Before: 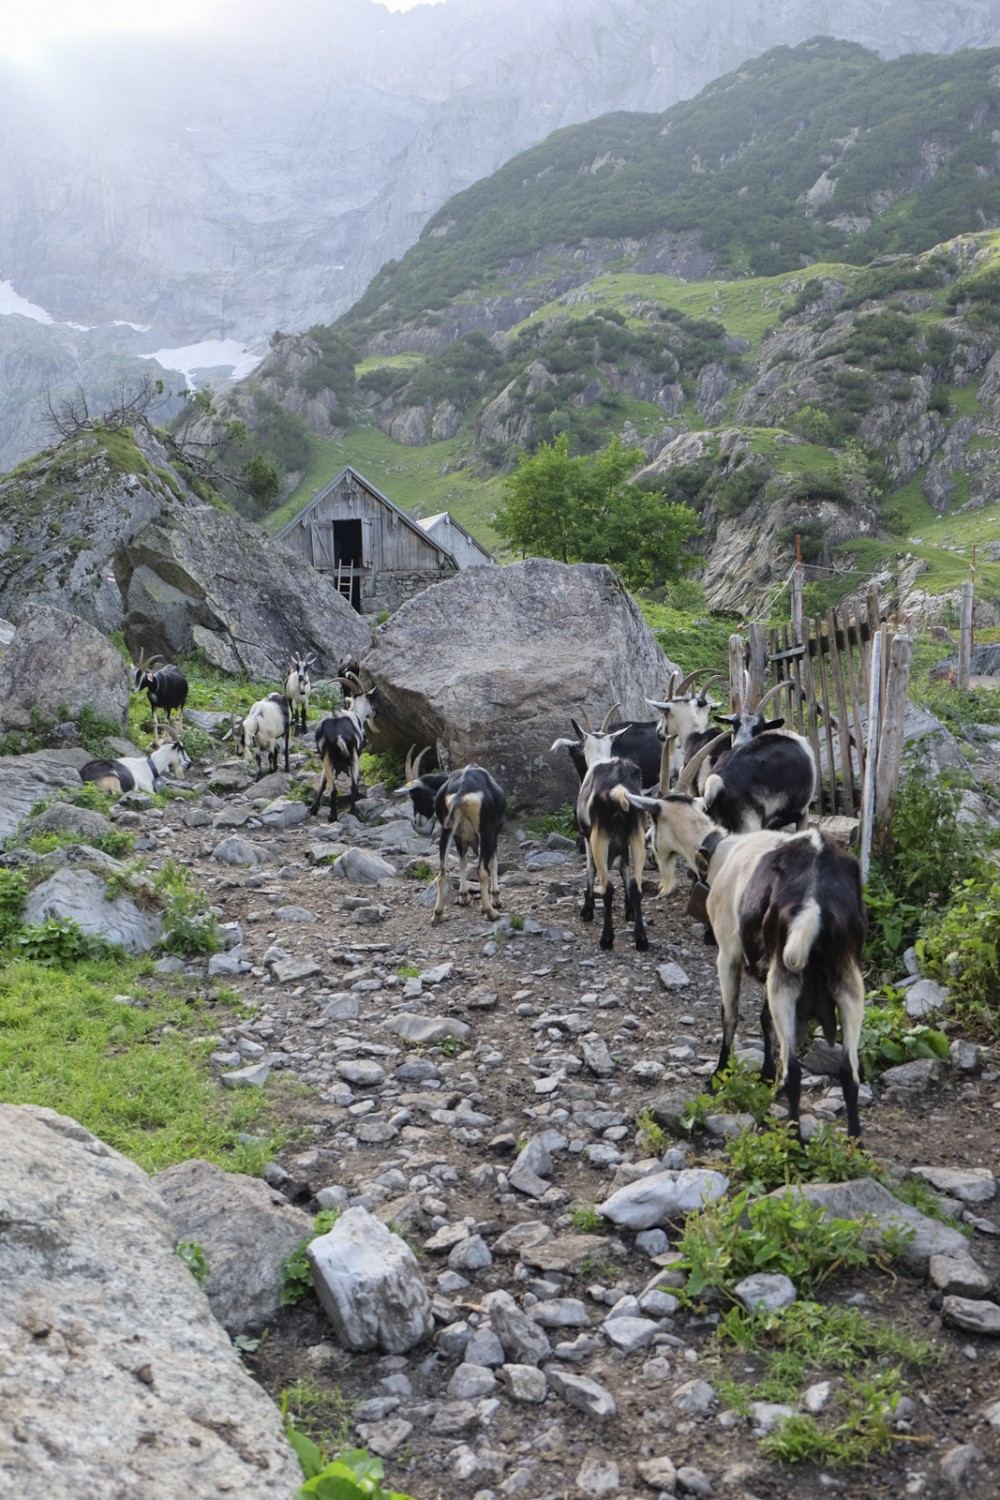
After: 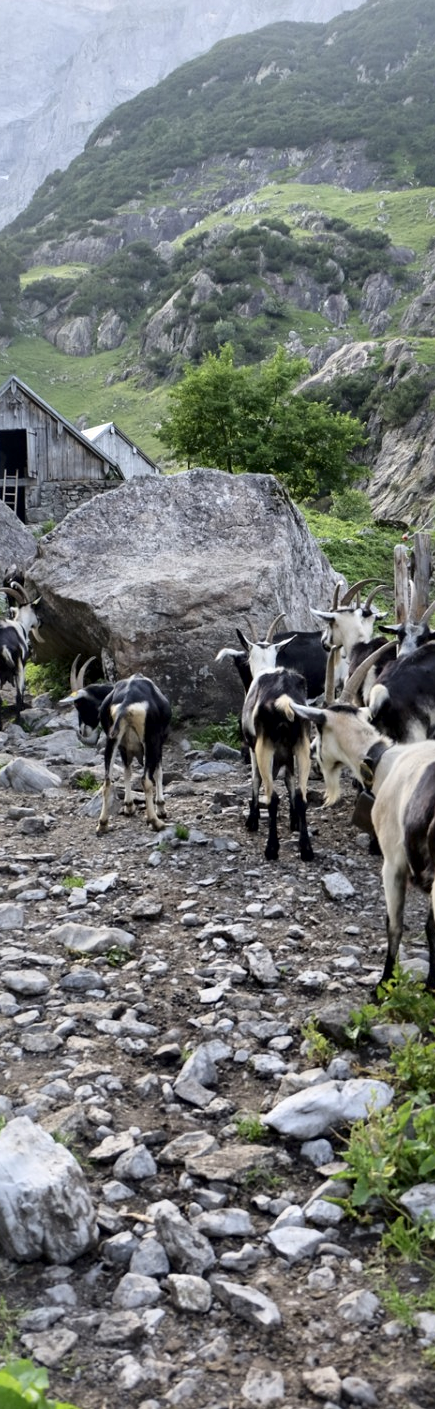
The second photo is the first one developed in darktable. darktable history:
crop: left 33.574%, top 6.013%, right 22.871%
local contrast: mode bilateral grid, contrast 69, coarseness 75, detail 180%, midtone range 0.2
